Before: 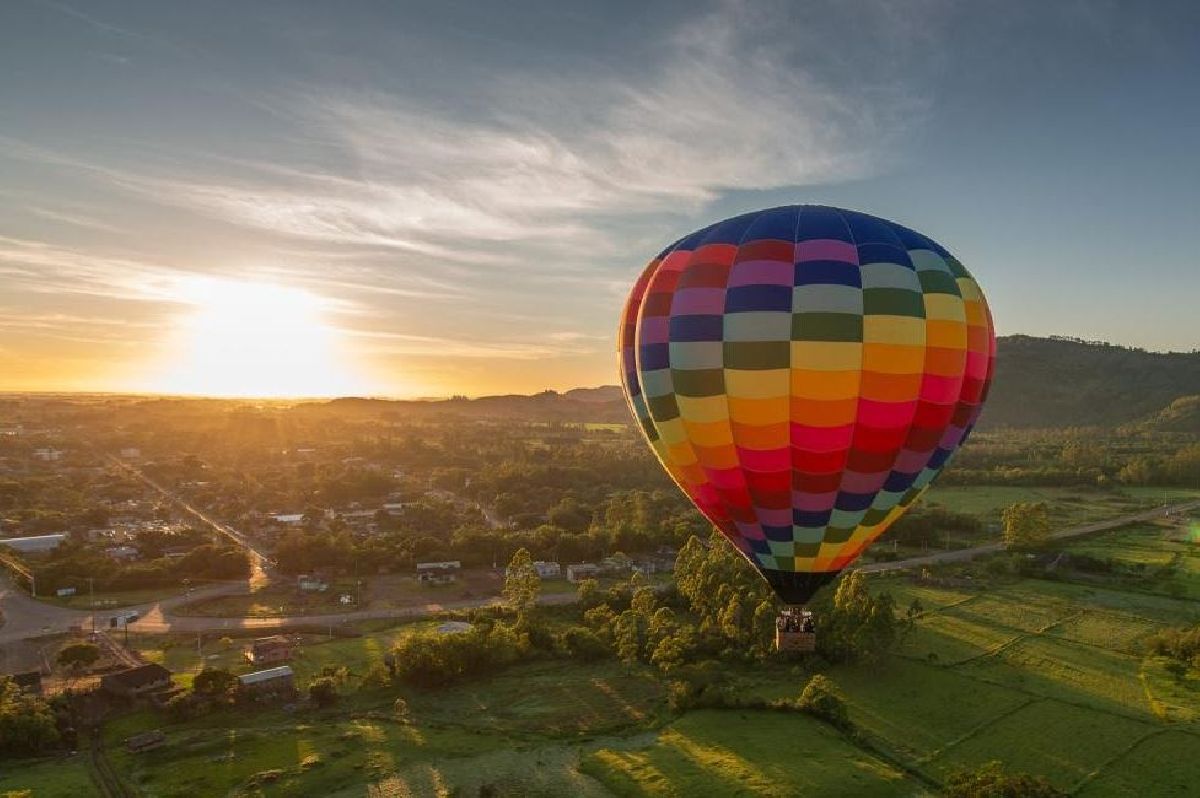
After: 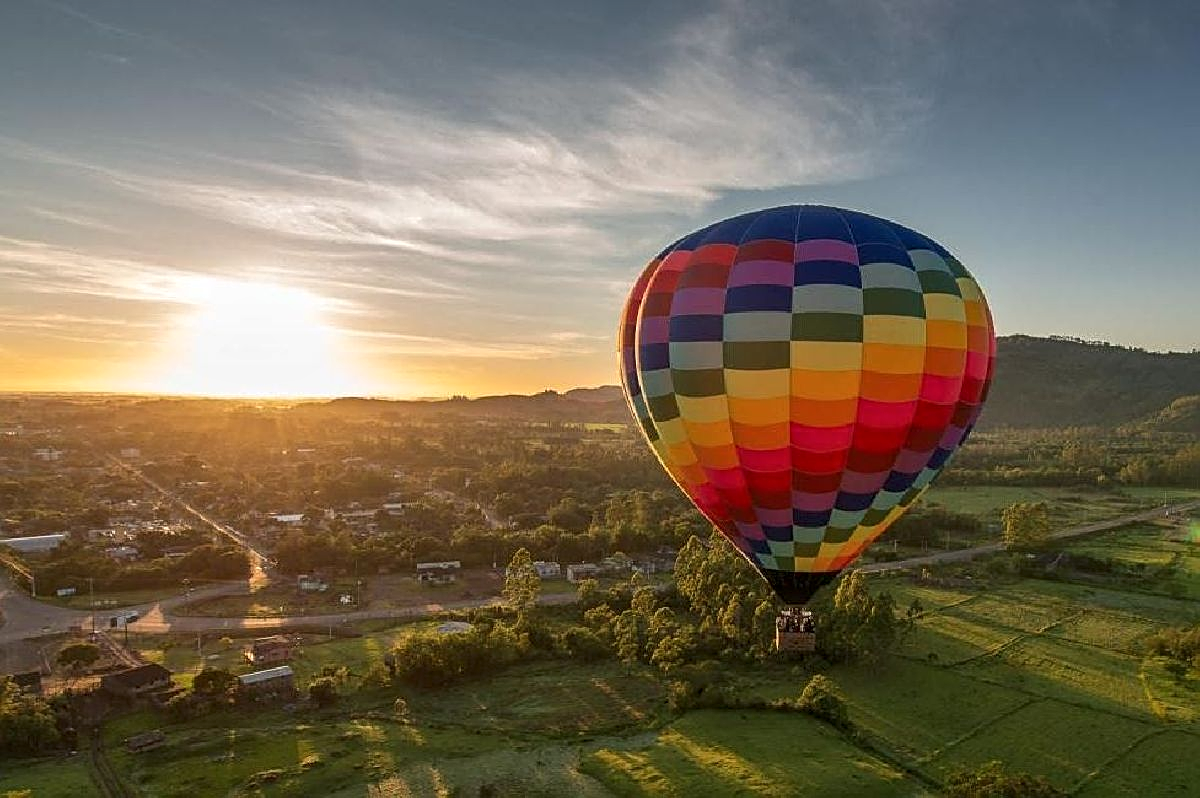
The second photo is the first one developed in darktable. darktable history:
local contrast: mode bilateral grid, contrast 25, coarseness 50, detail 123%, midtone range 0.2
sharpen: on, module defaults
tone equalizer: on, module defaults
